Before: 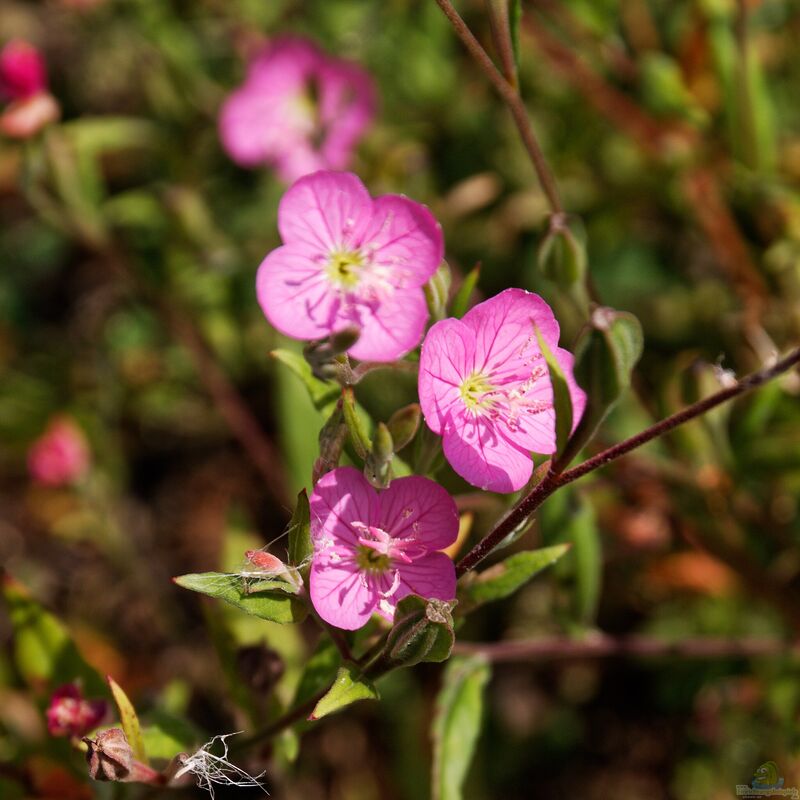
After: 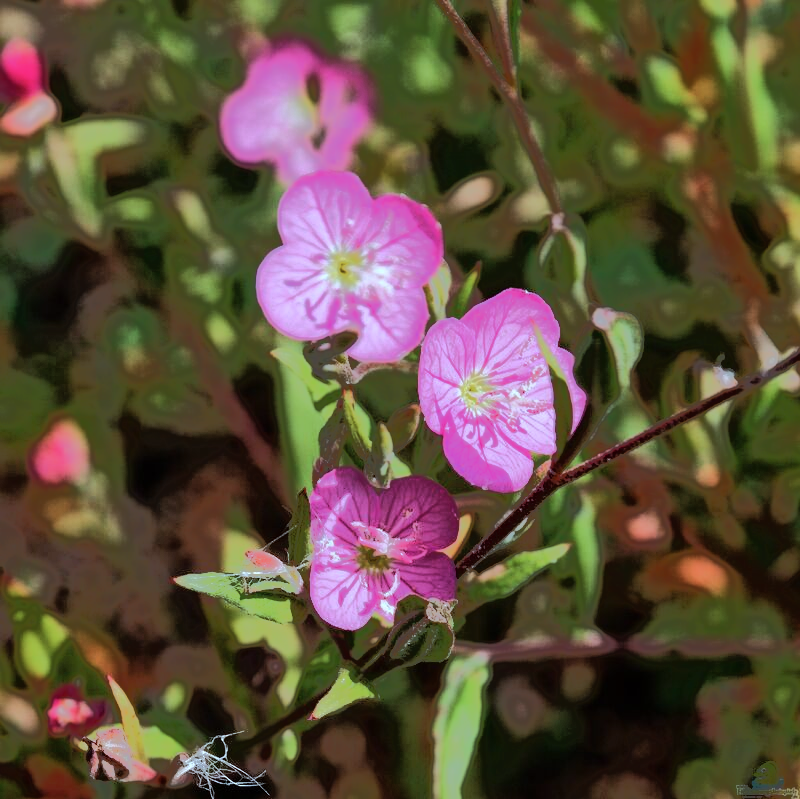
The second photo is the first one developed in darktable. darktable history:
crop: bottom 0.077%
color correction: highlights a* -9.78, highlights b* -21.1
tone equalizer: -7 EV -0.652 EV, -6 EV 1.02 EV, -5 EV -0.456 EV, -4 EV 0.45 EV, -3 EV 0.428 EV, -2 EV 0.176 EV, -1 EV -0.148 EV, +0 EV -0.387 EV, edges refinement/feathering 500, mask exposure compensation -1.57 EV, preserve details no
